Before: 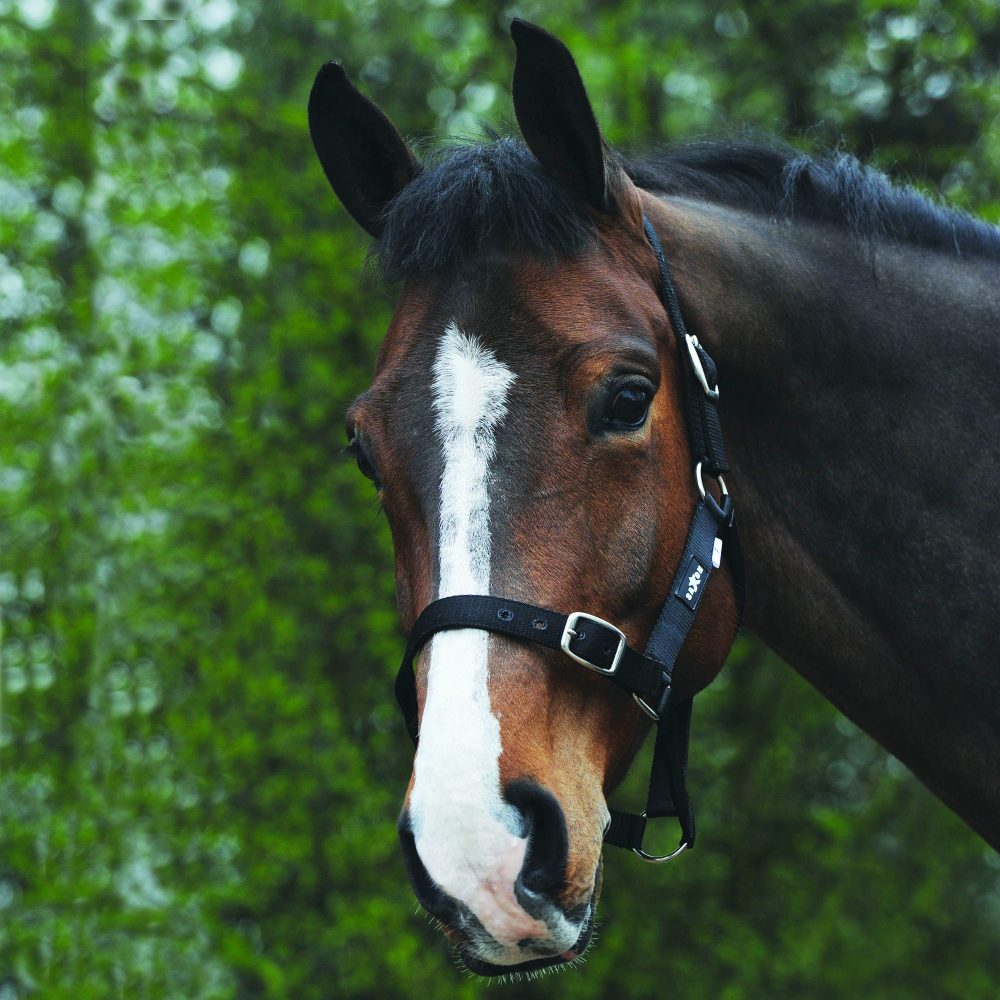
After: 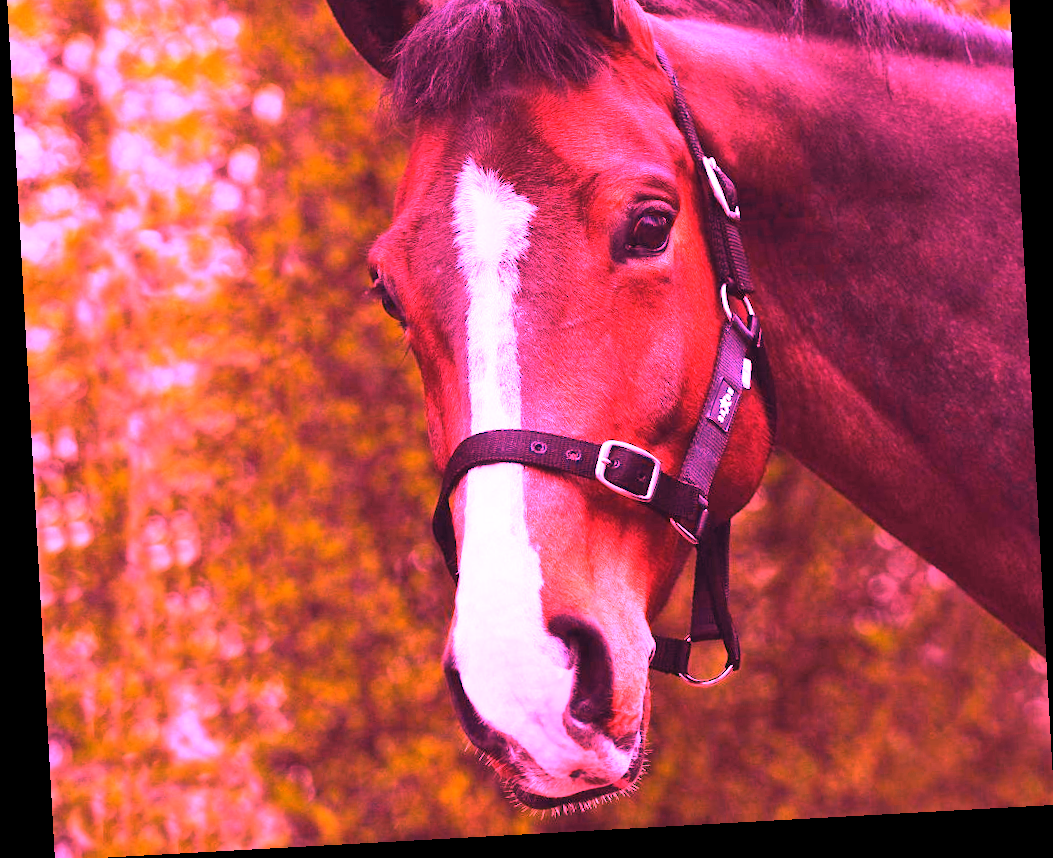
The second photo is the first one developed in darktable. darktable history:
rotate and perspective: rotation -3.18°, automatic cropping off
crop and rotate: top 18.507%
white balance: red 4.26, blue 1.802
